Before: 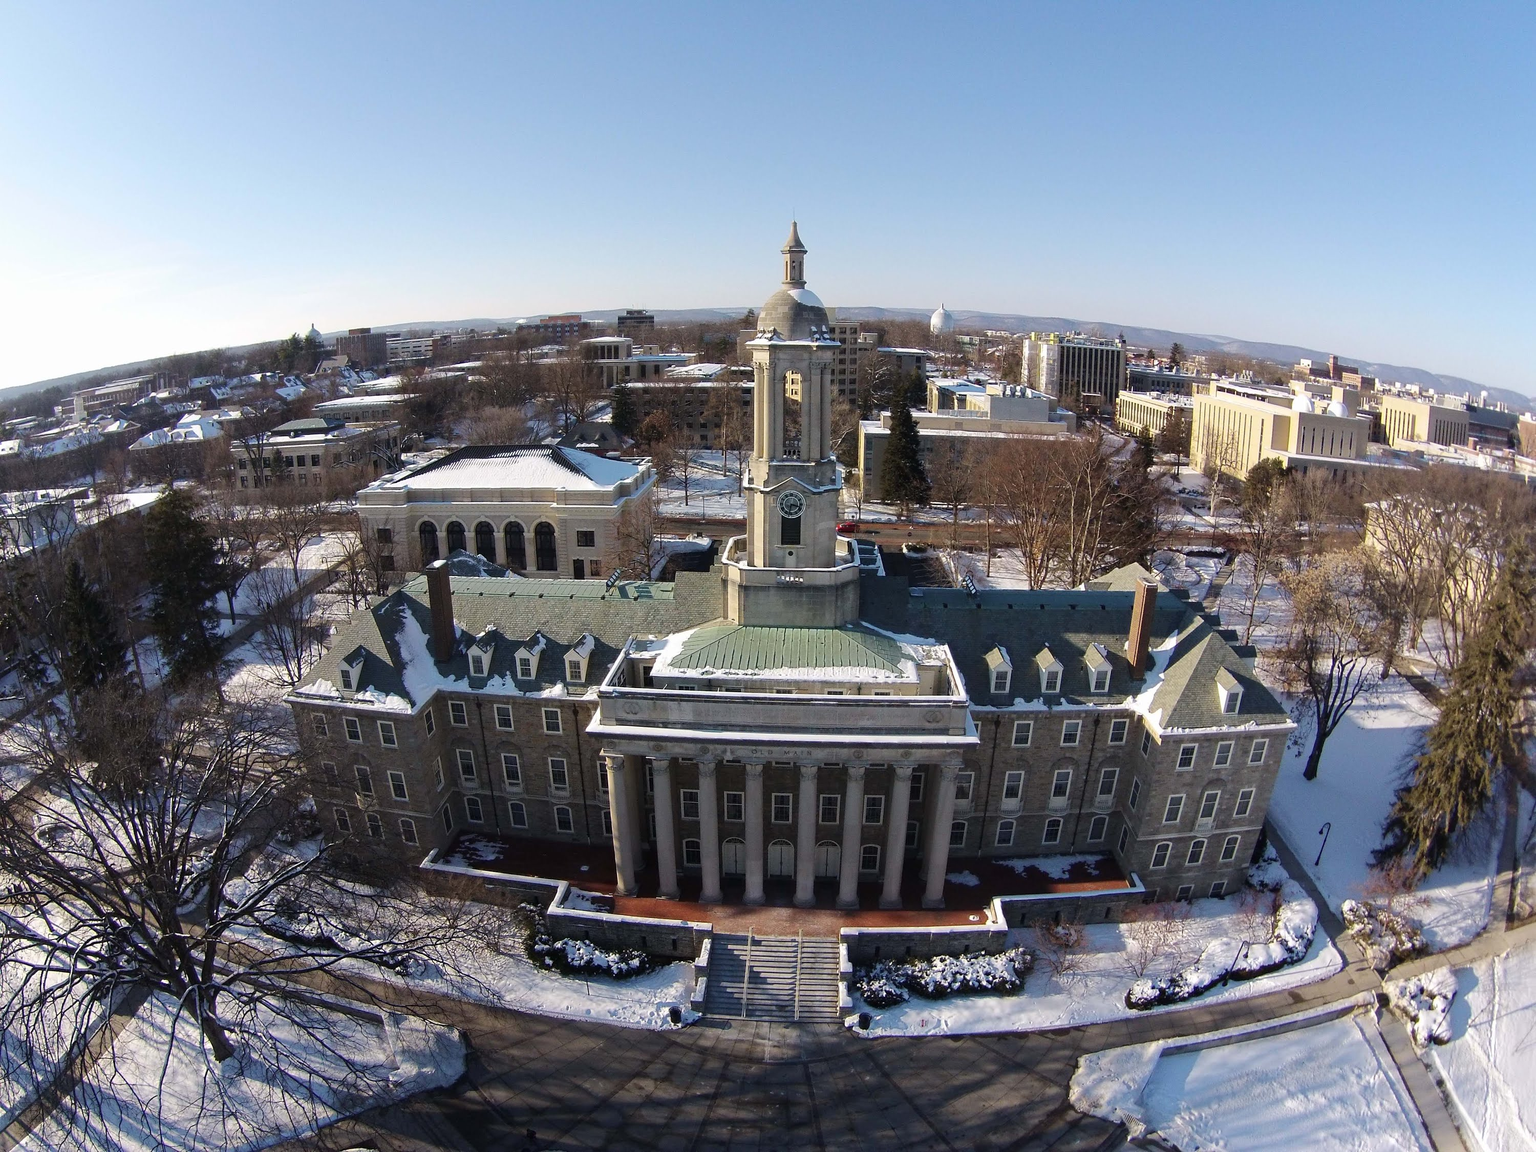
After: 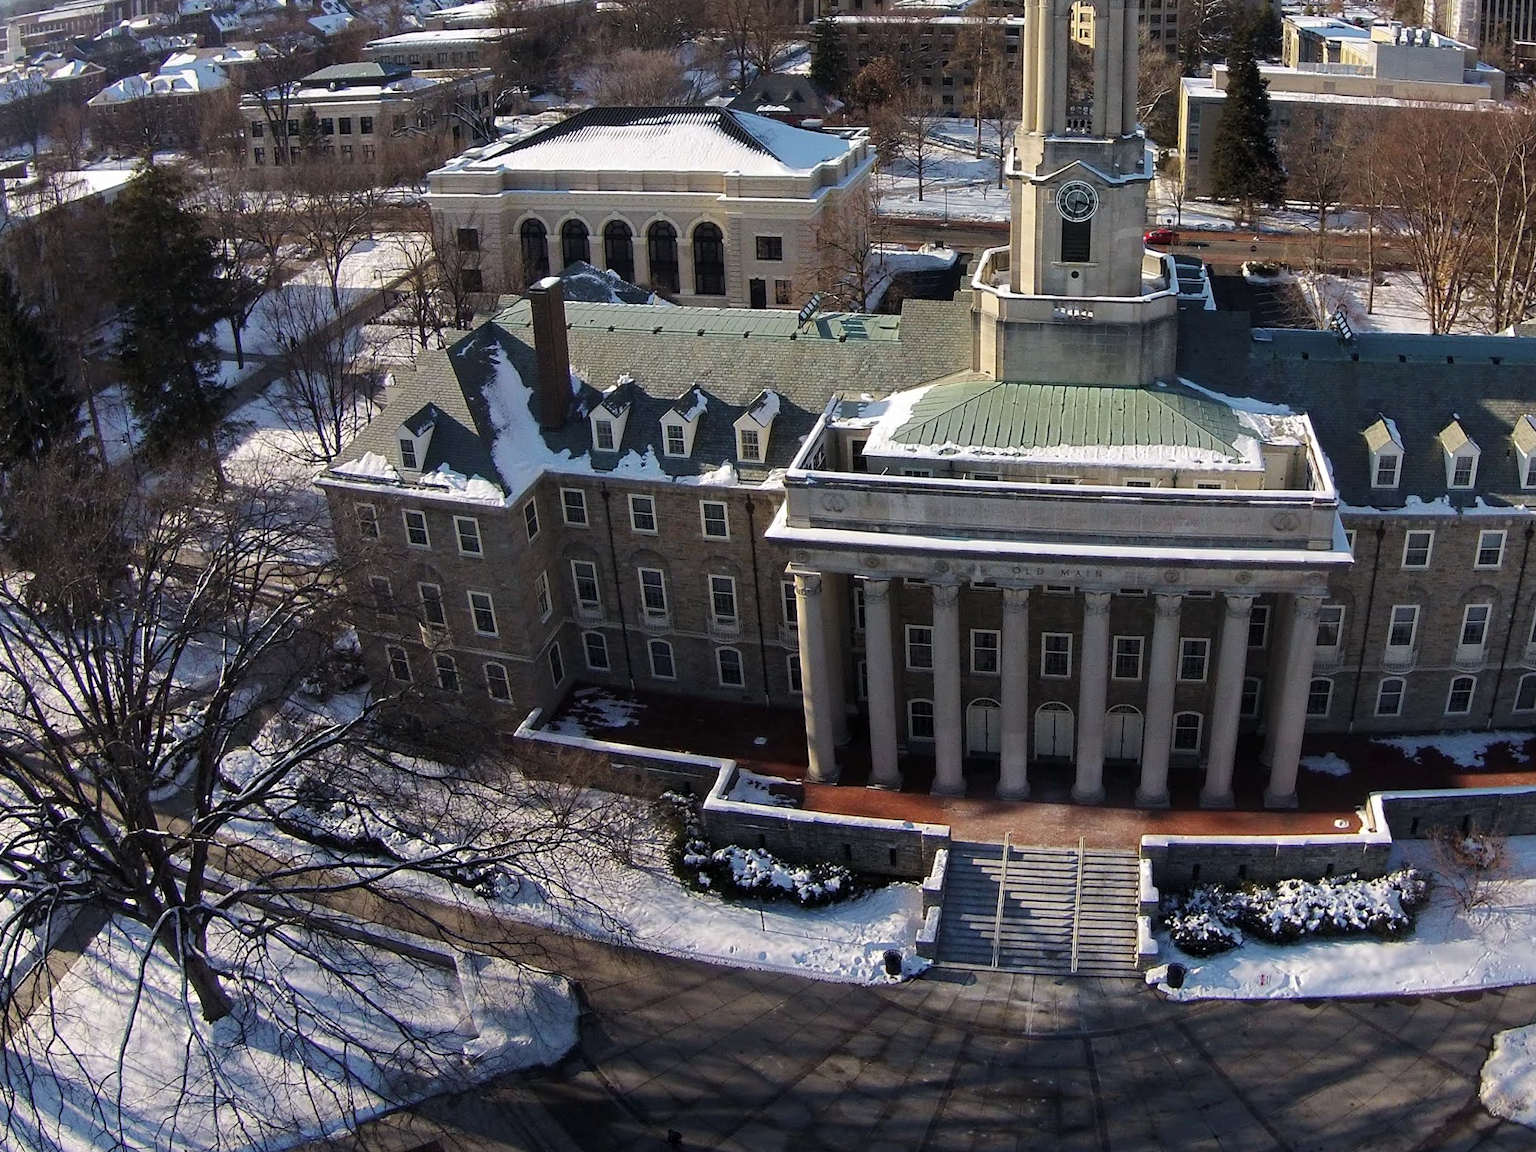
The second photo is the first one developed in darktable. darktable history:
levels: levels [0.016, 0.5, 0.996]
crop and rotate: angle -0.82°, left 3.85%, top 31.828%, right 27.992%
